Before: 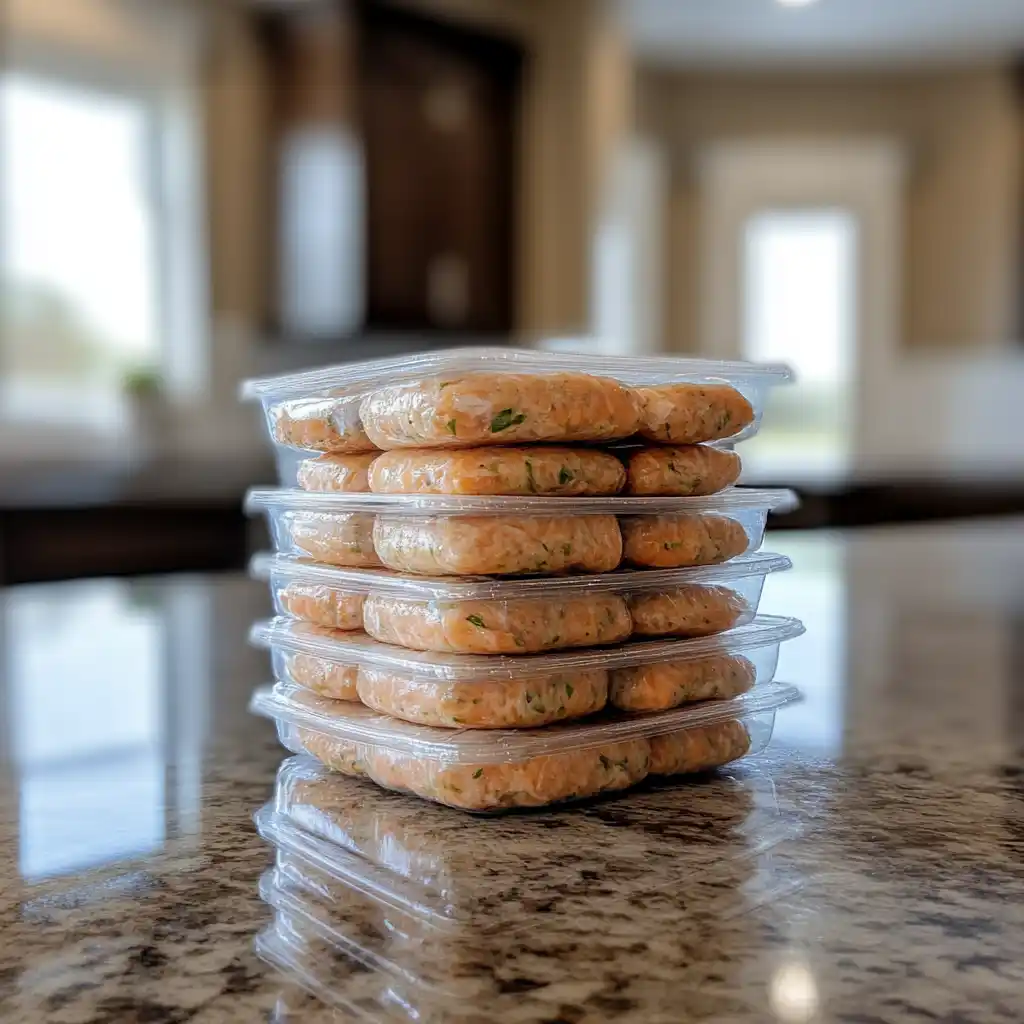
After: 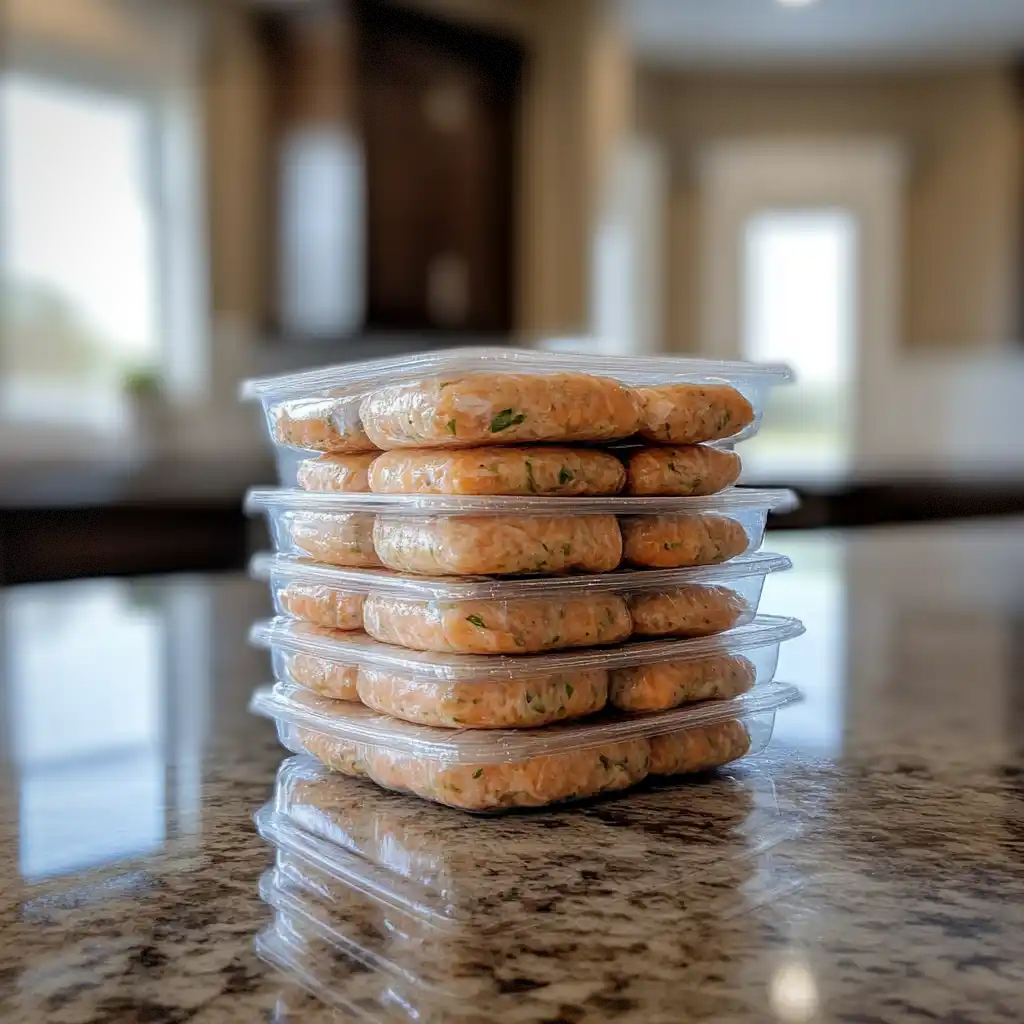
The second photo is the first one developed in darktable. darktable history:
vignetting: brightness -0.246, saturation 0.138, dithering 8-bit output
